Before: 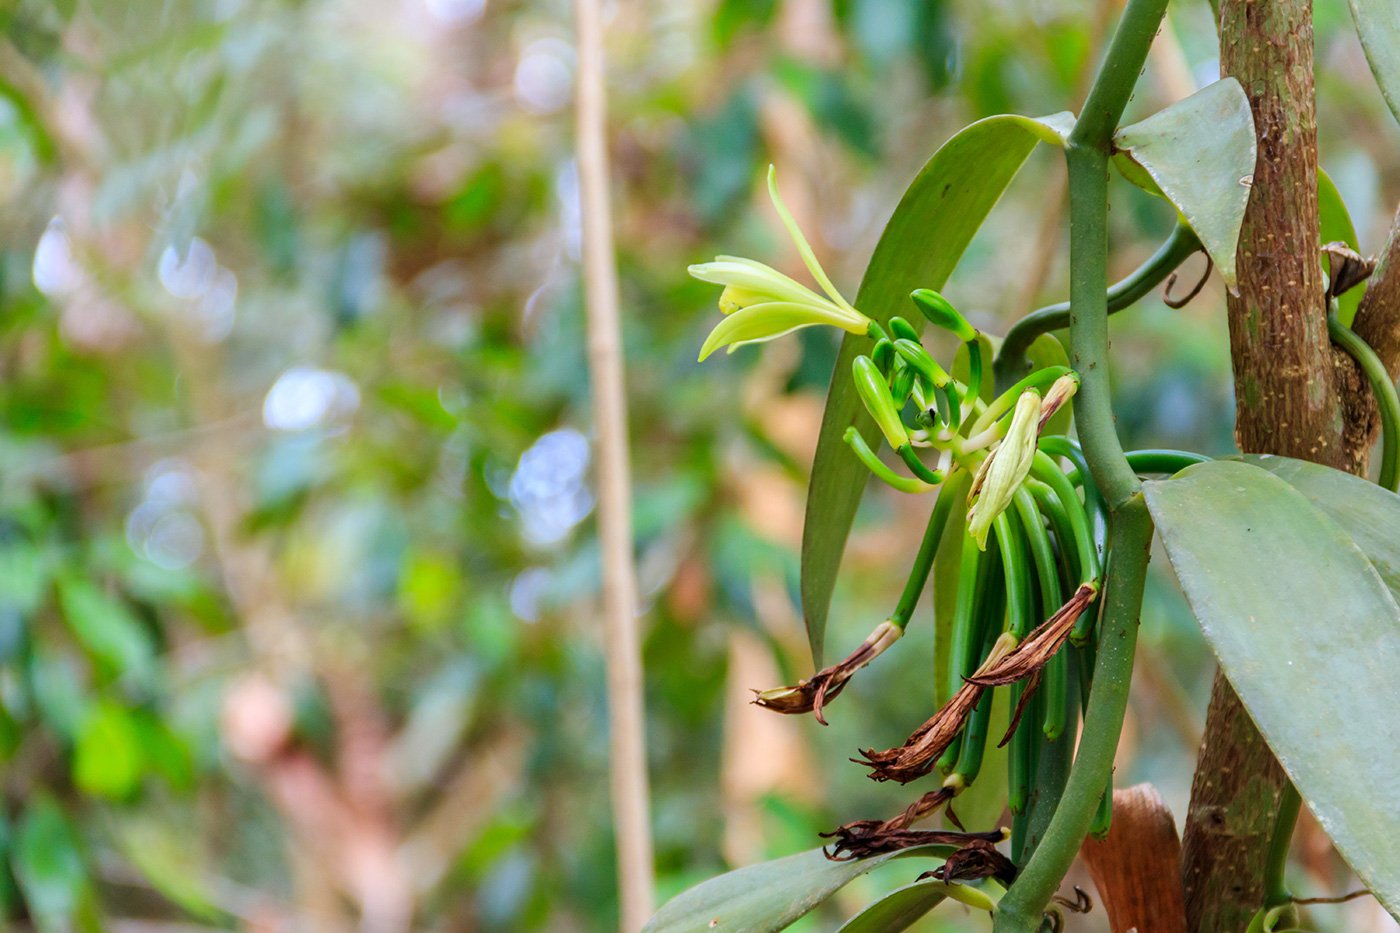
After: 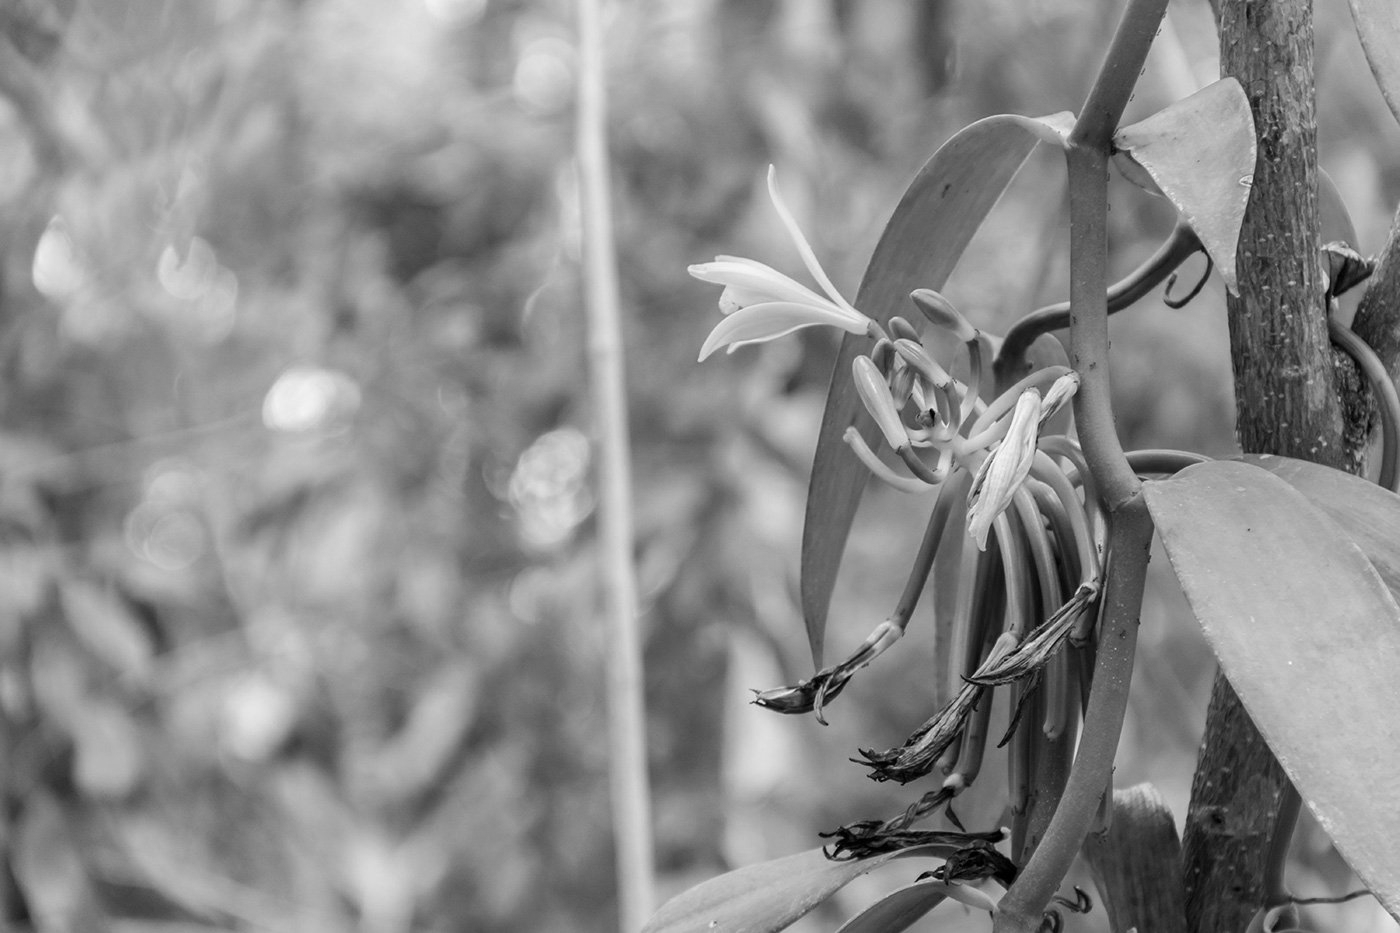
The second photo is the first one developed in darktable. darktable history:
monochrome: on, module defaults
color balance rgb: perceptual saturation grading › global saturation 20%, global vibrance 20%
